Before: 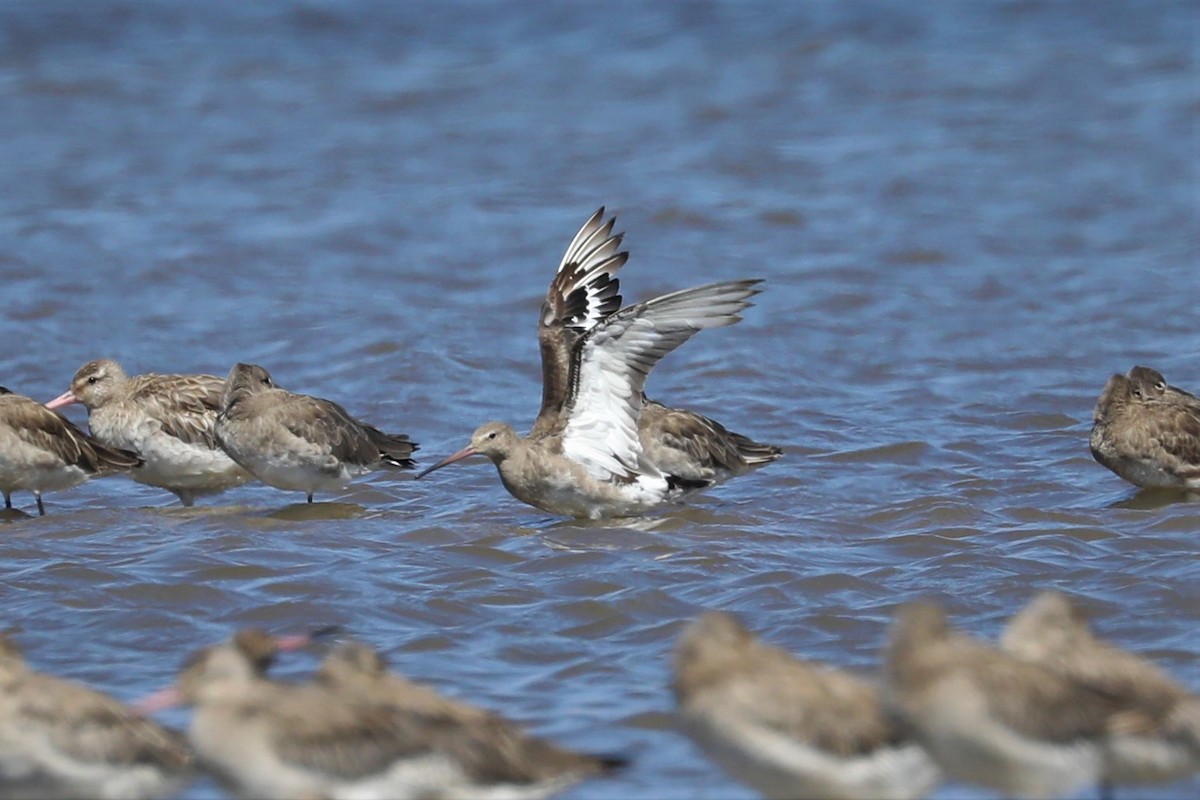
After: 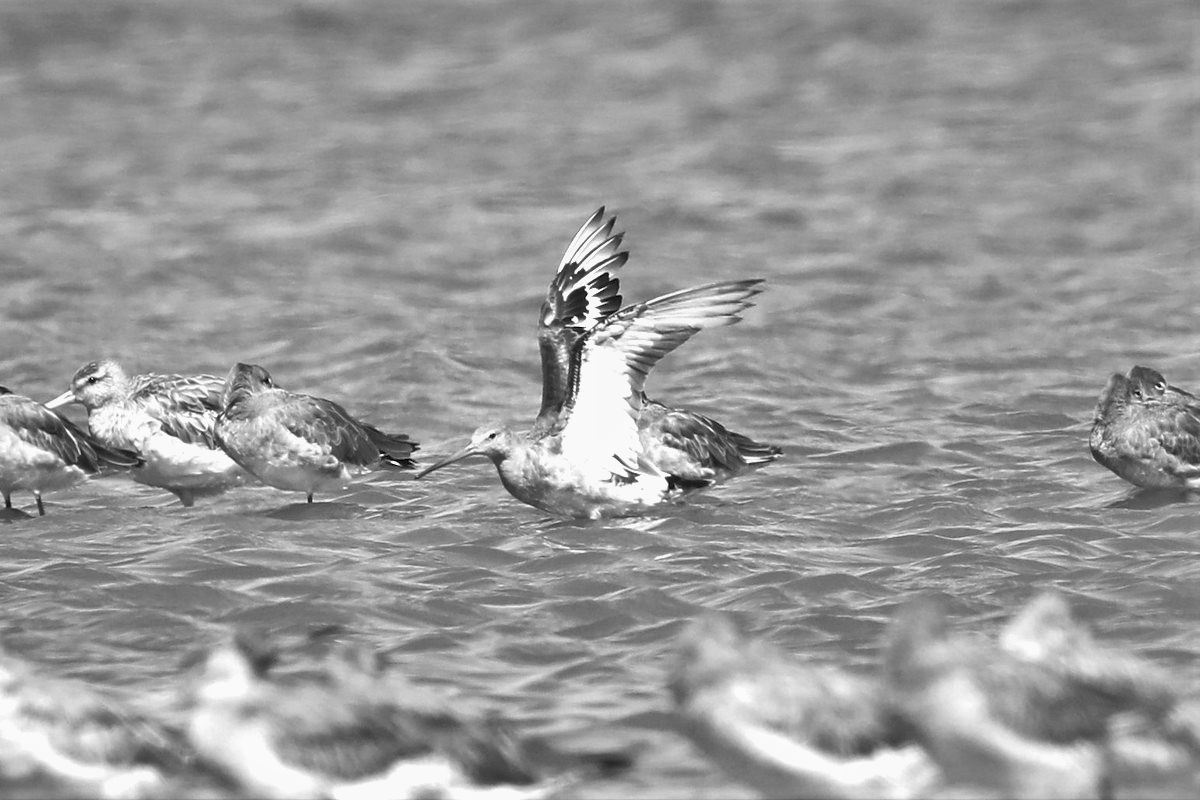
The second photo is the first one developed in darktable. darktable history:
monochrome: a 32, b 64, size 2.3
white balance: red 0.976, blue 1.04
shadows and highlights: shadows 40, highlights -54, highlights color adjustment 46%, low approximation 0.01, soften with gaussian
exposure: black level correction 0, exposure 1.2 EV, compensate highlight preservation false
